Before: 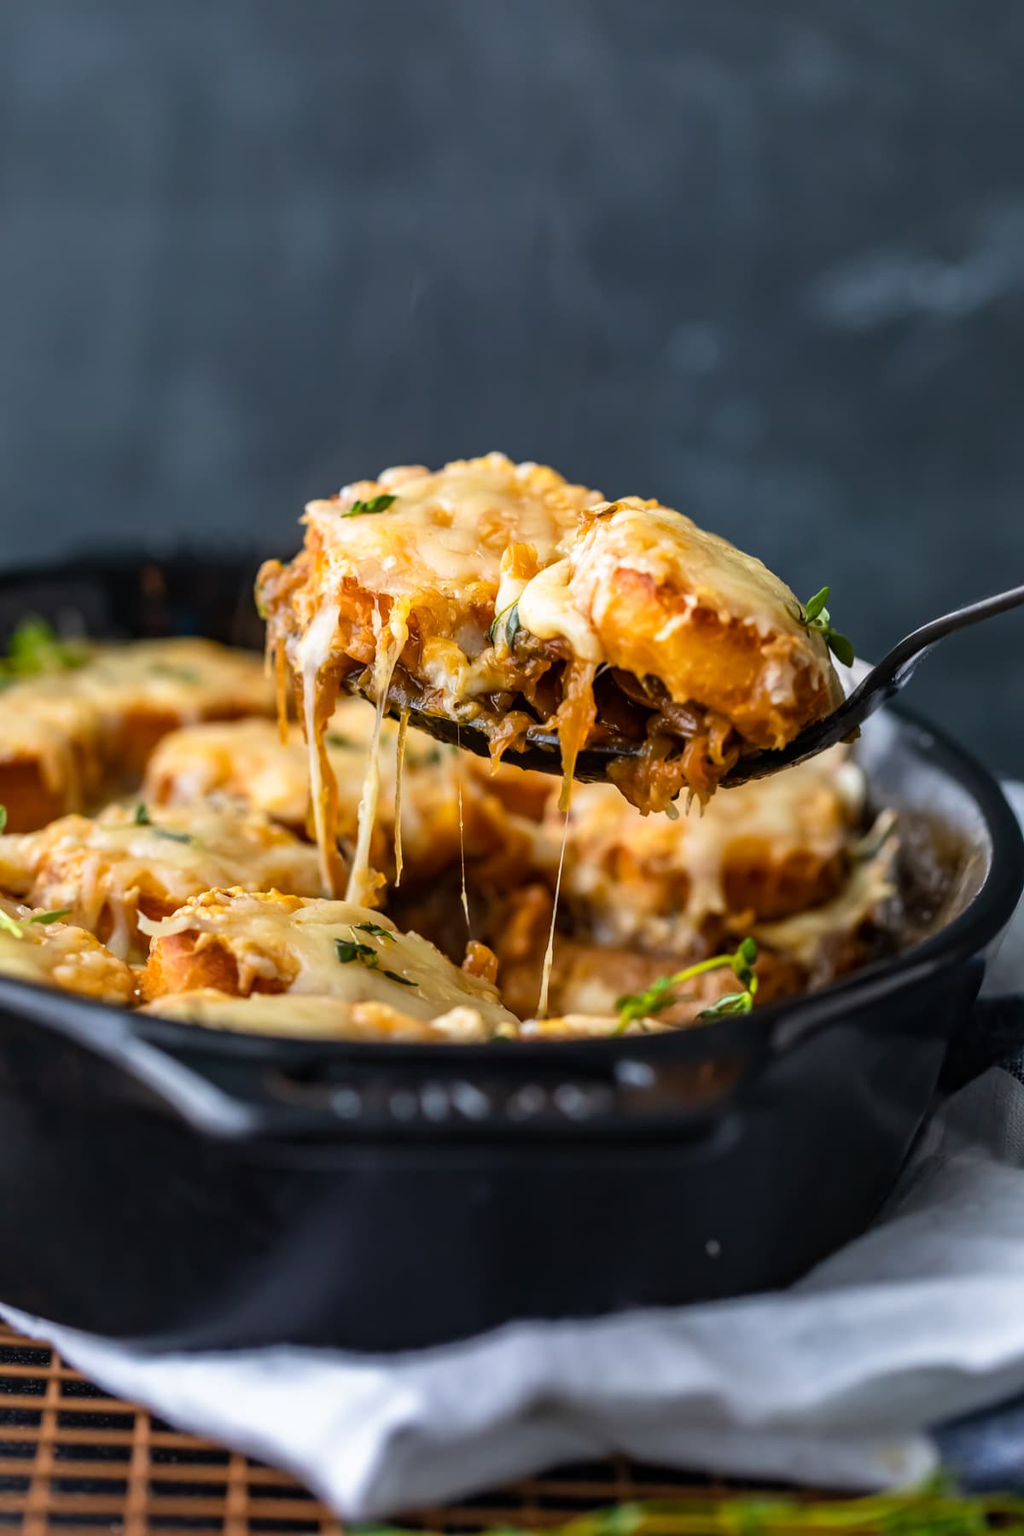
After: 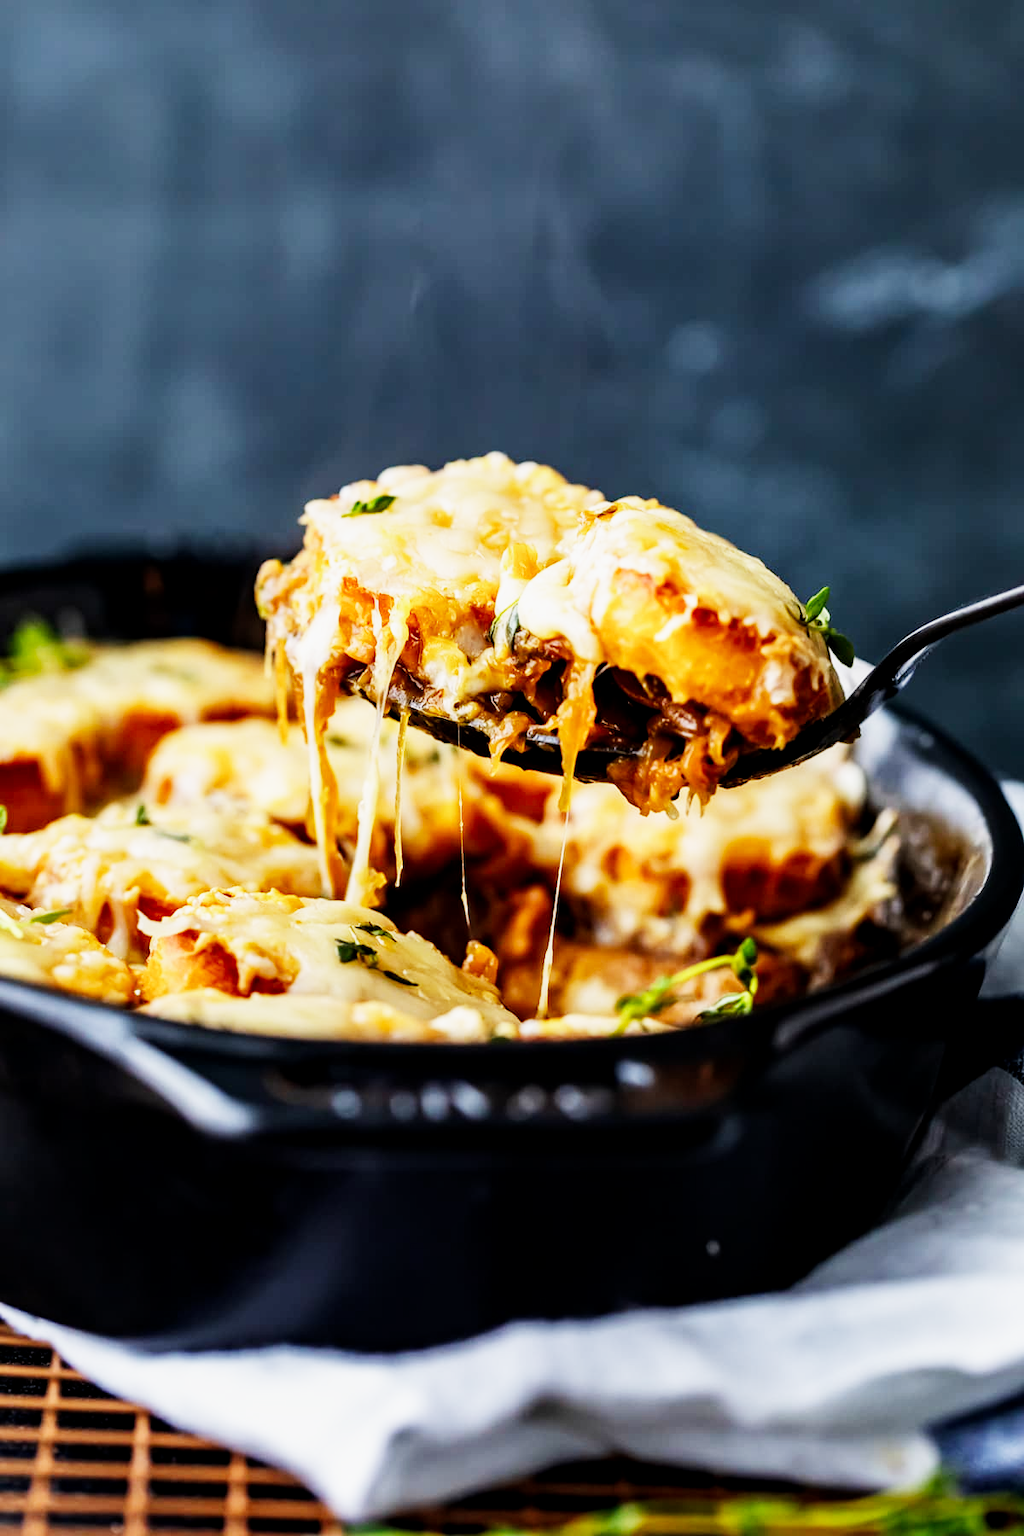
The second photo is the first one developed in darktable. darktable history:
exposure: exposure 0.74 EV, compensate highlight preservation false
local contrast: highlights 100%, shadows 100%, detail 120%, midtone range 0.2
sigmoid: contrast 2, skew -0.2, preserve hue 0%, red attenuation 0.1, red rotation 0.035, green attenuation 0.1, green rotation -0.017, blue attenuation 0.15, blue rotation -0.052, base primaries Rec2020
